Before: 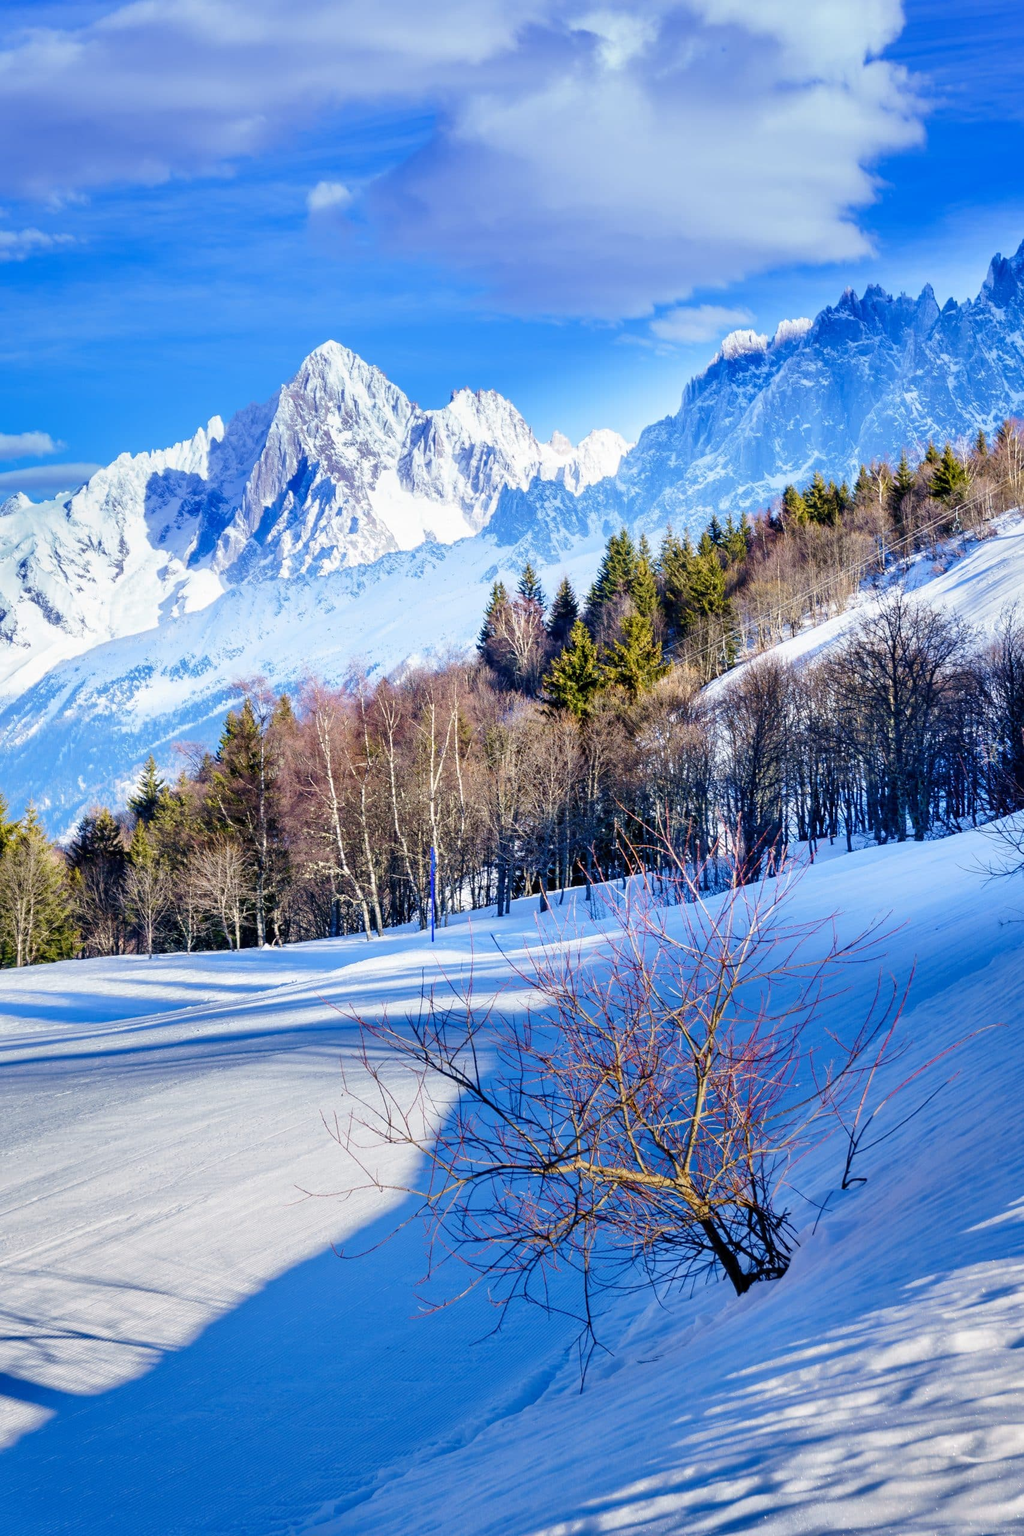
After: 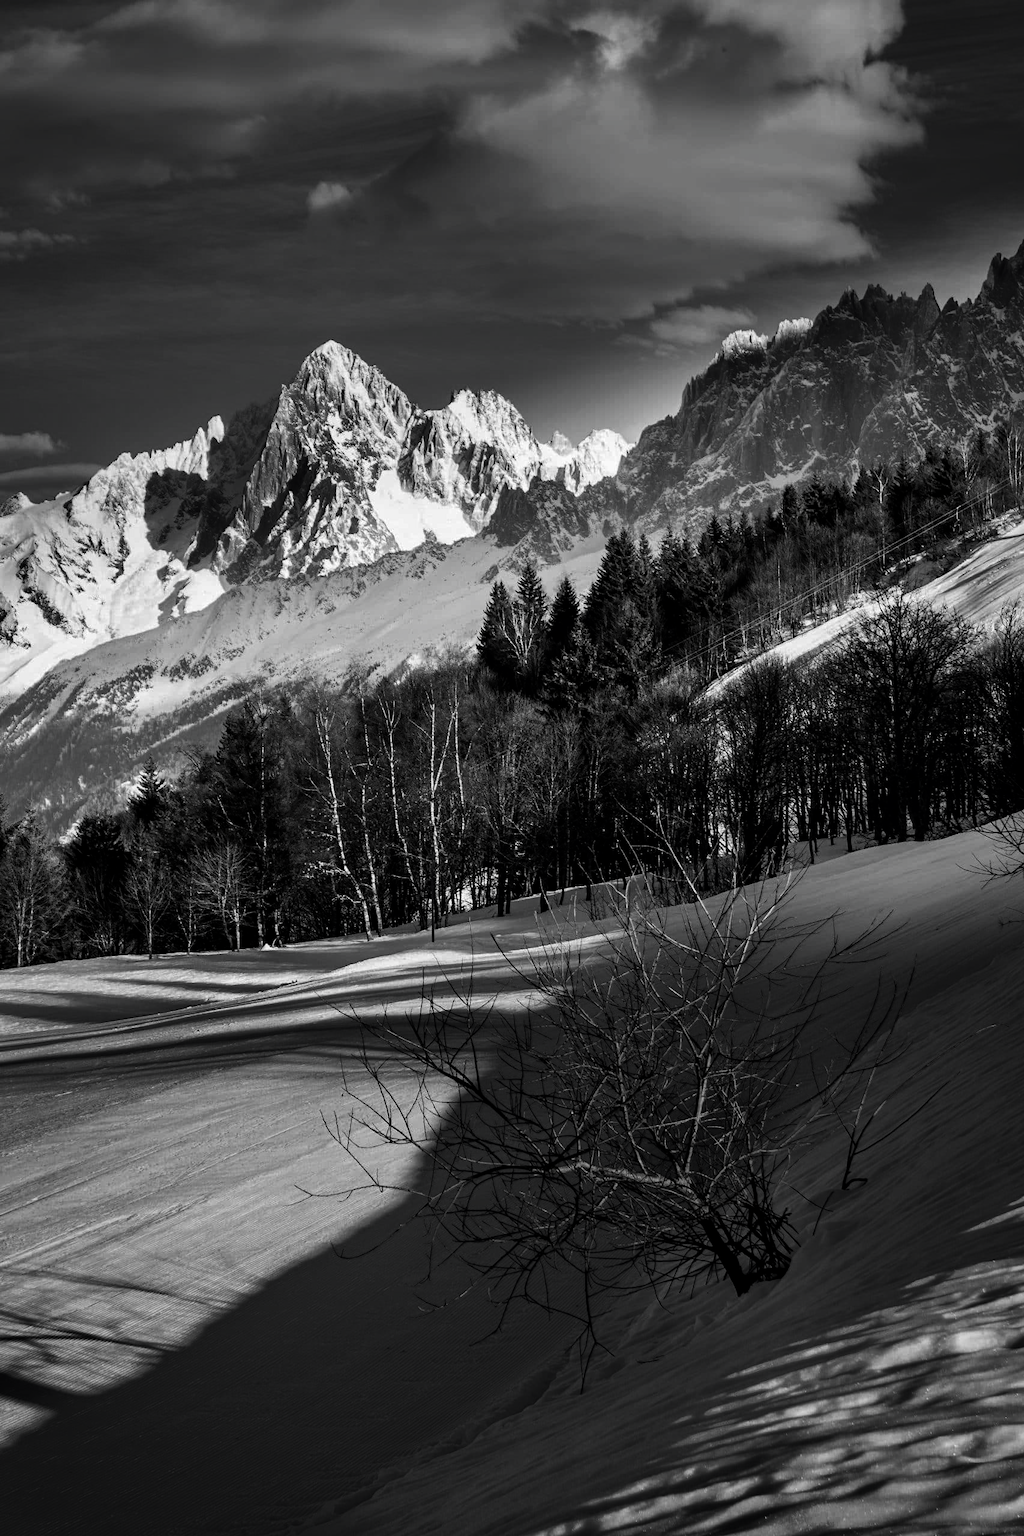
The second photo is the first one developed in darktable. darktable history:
contrast brightness saturation: contrast 0.022, brightness -0.981, saturation -0.992
vignetting: fall-off start 91.33%, brightness -0.411, saturation -0.301
